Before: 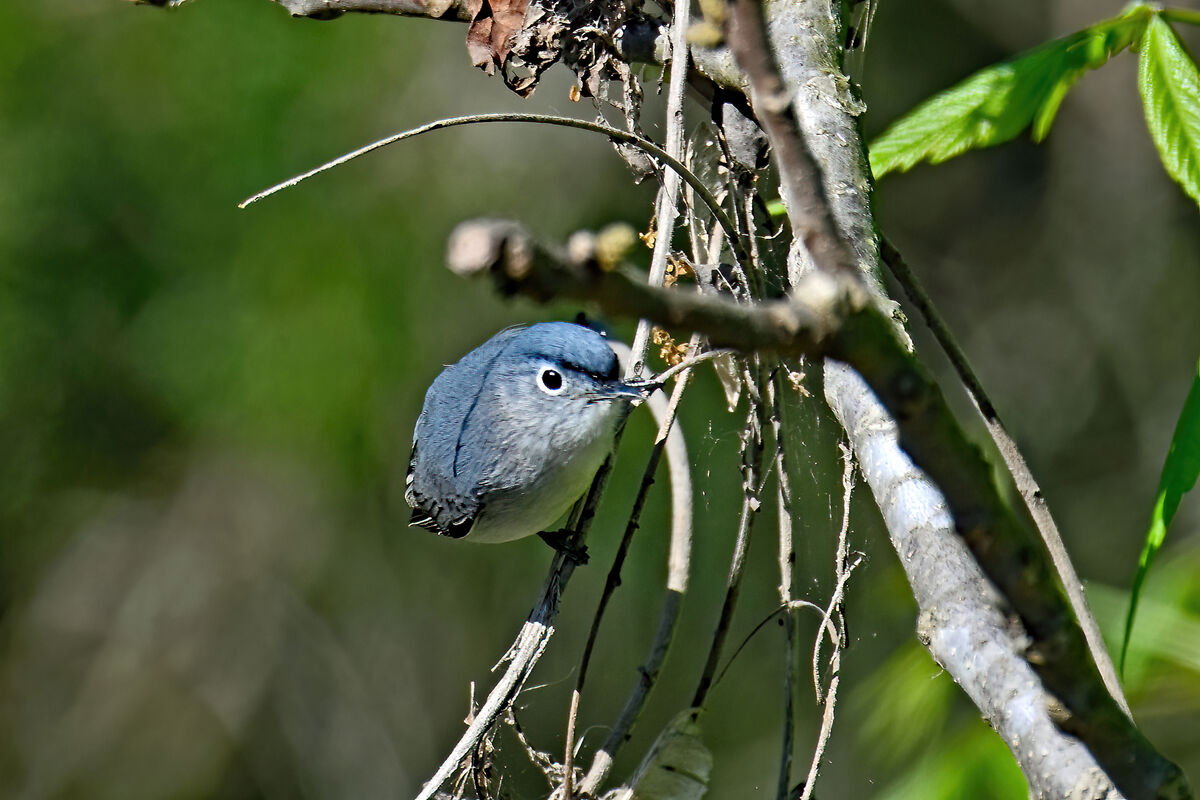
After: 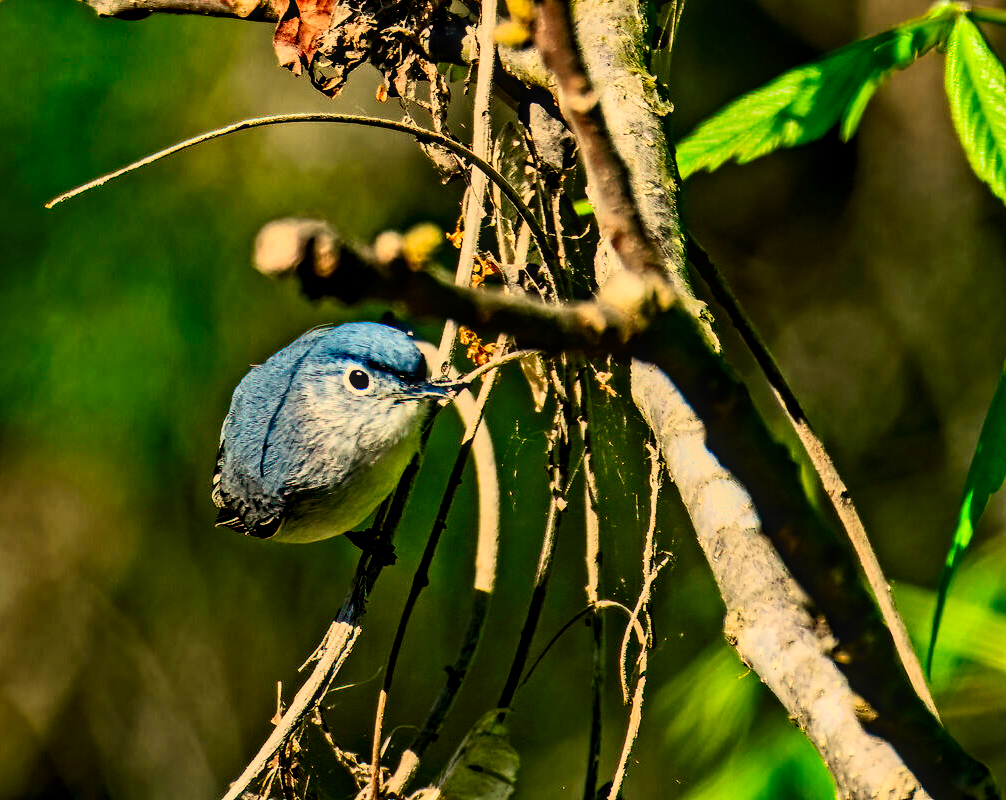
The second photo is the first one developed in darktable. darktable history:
contrast brightness saturation: contrast 0.26, brightness 0.02, saturation 0.87
tone equalizer: on, module defaults
filmic rgb: black relative exposure -7.75 EV, white relative exposure 4.4 EV, threshold 3 EV, hardness 3.76, latitude 50%, contrast 1.1, color science v5 (2021), contrast in shadows safe, contrast in highlights safe, enable highlight reconstruction true
white balance: red 1.123, blue 0.83
crop: left 16.145%
local contrast: detail 130%
